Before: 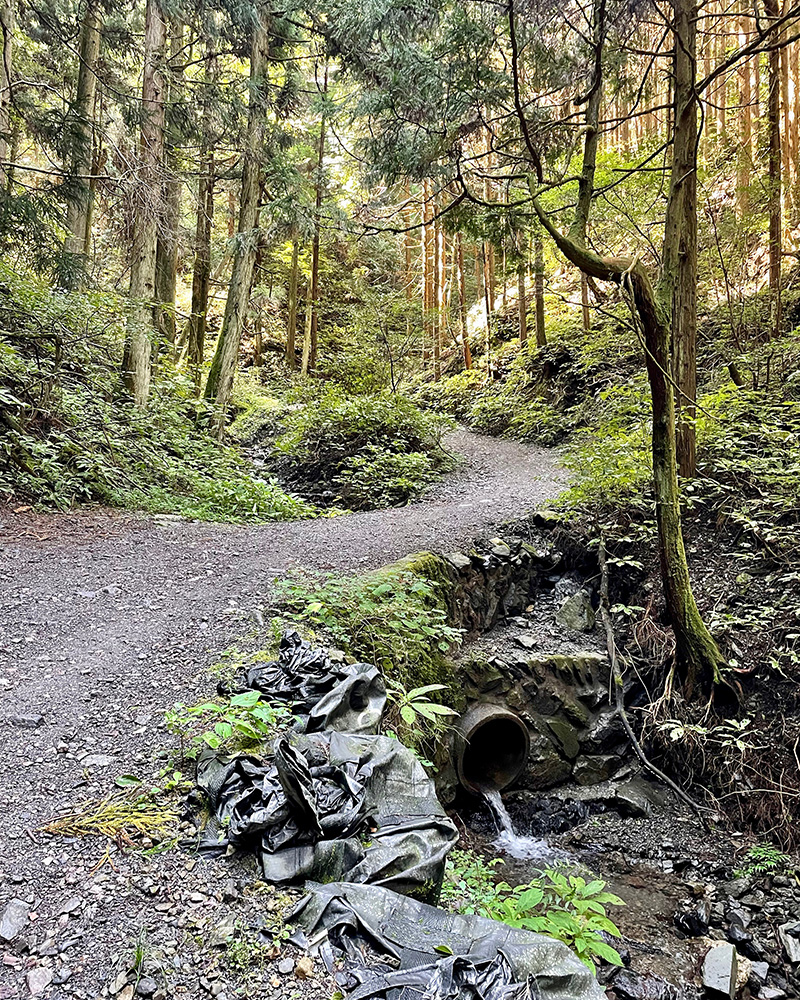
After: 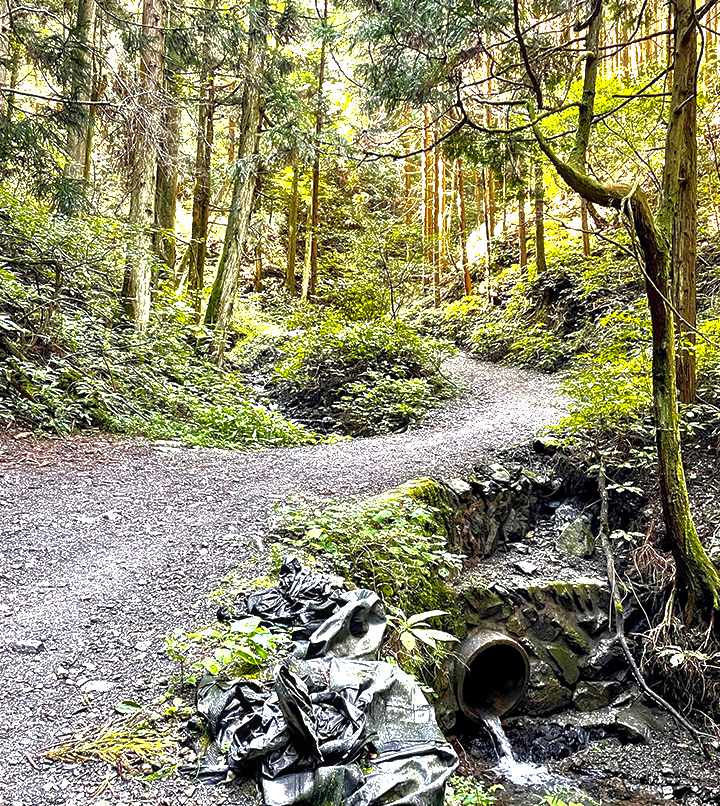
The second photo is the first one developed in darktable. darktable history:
local contrast: highlights 85%, shadows 83%
color balance rgb: perceptual saturation grading › global saturation 30.869%, global vibrance 20%
exposure: black level correction 0, exposure 1.097 EV, compensate highlight preservation false
base curve: curves: ch0 [(0, 0) (0.841, 0.609) (1, 1)]
contrast brightness saturation: contrast 0.054
crop: top 7.466%, right 9.756%, bottom 11.934%
